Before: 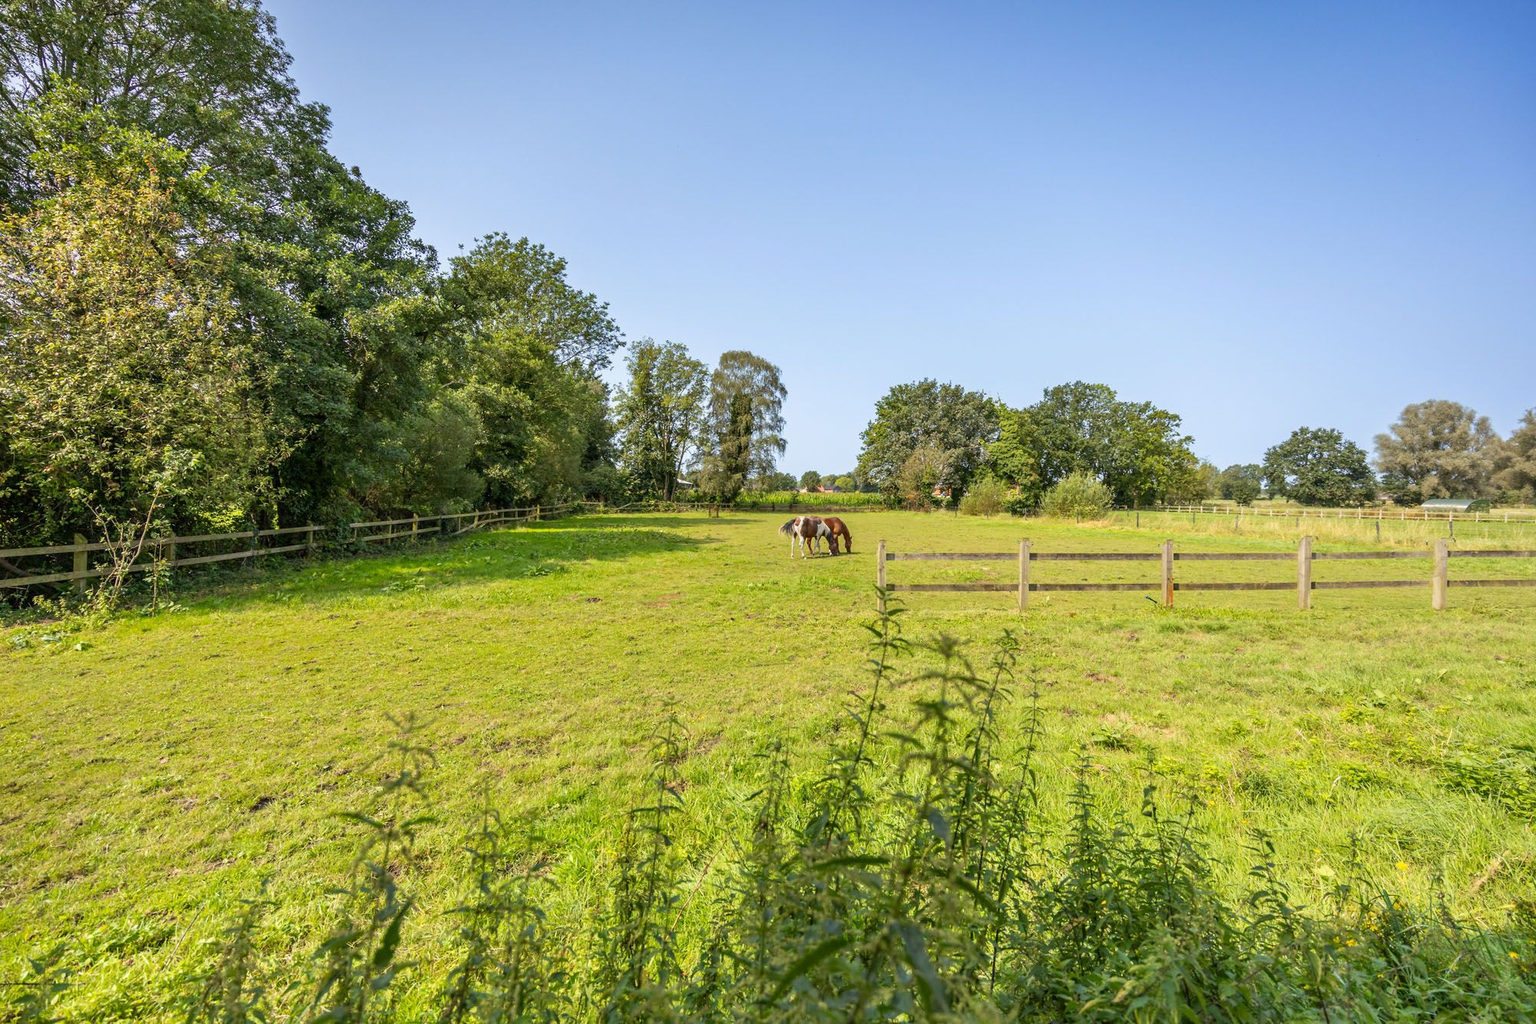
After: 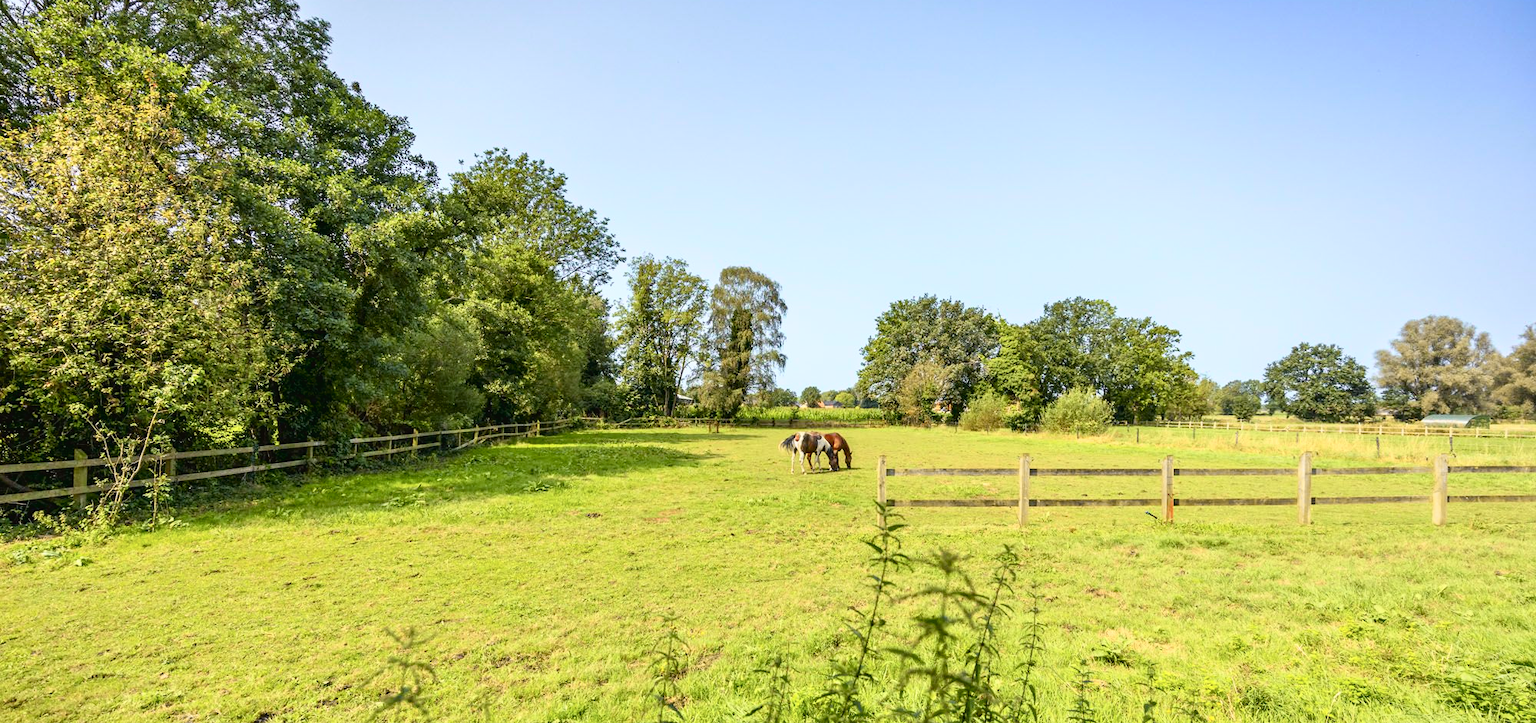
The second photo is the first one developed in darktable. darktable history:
crop and rotate: top 8.293%, bottom 20.996%
tone curve: curves: ch0 [(0, 0.024) (0.049, 0.038) (0.176, 0.162) (0.311, 0.337) (0.416, 0.471) (0.565, 0.658) (0.817, 0.911) (1, 1)]; ch1 [(0, 0) (0.339, 0.358) (0.445, 0.439) (0.476, 0.47) (0.504, 0.504) (0.53, 0.511) (0.557, 0.558) (0.627, 0.664) (0.728, 0.786) (1, 1)]; ch2 [(0, 0) (0.327, 0.324) (0.417, 0.44) (0.46, 0.453) (0.502, 0.504) (0.526, 0.52) (0.549, 0.561) (0.619, 0.657) (0.76, 0.765) (1, 1)], color space Lab, independent channels, preserve colors none
